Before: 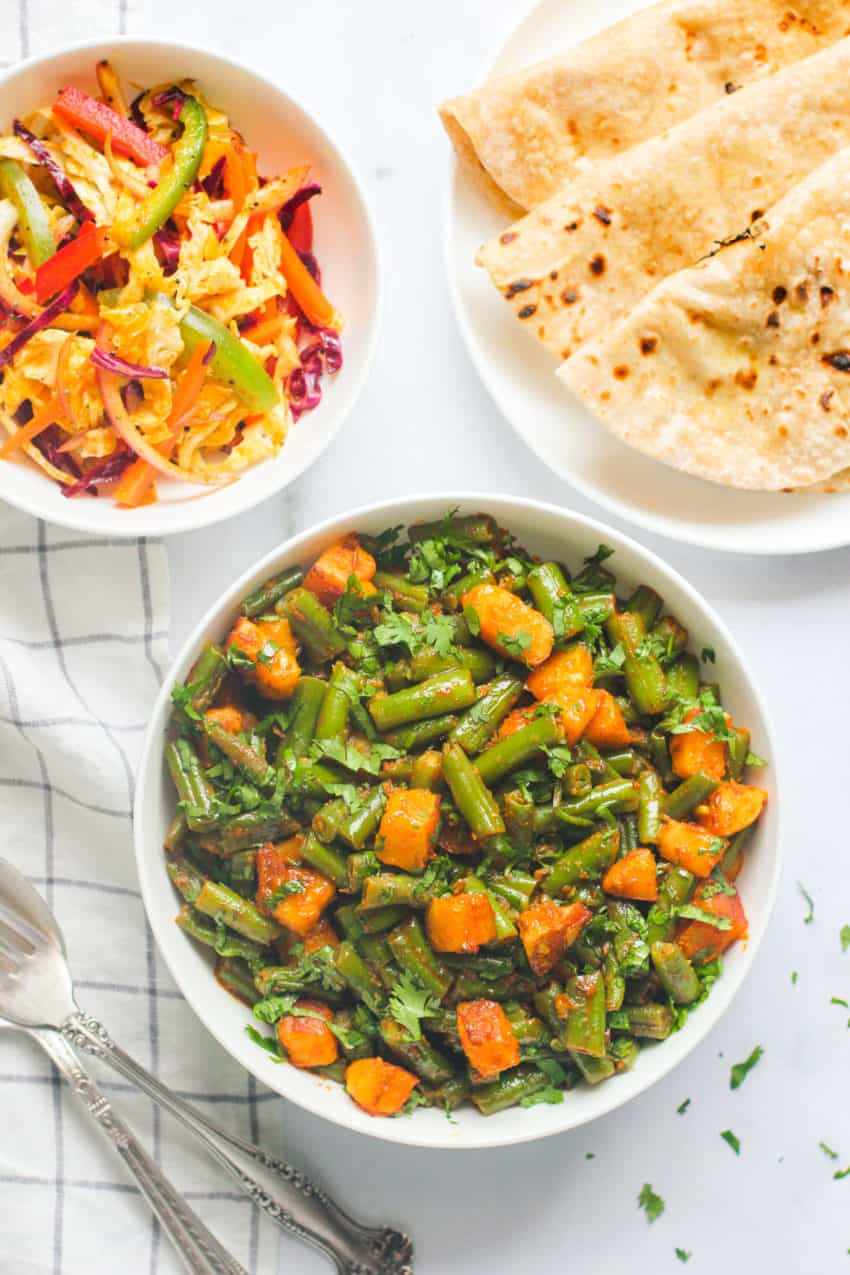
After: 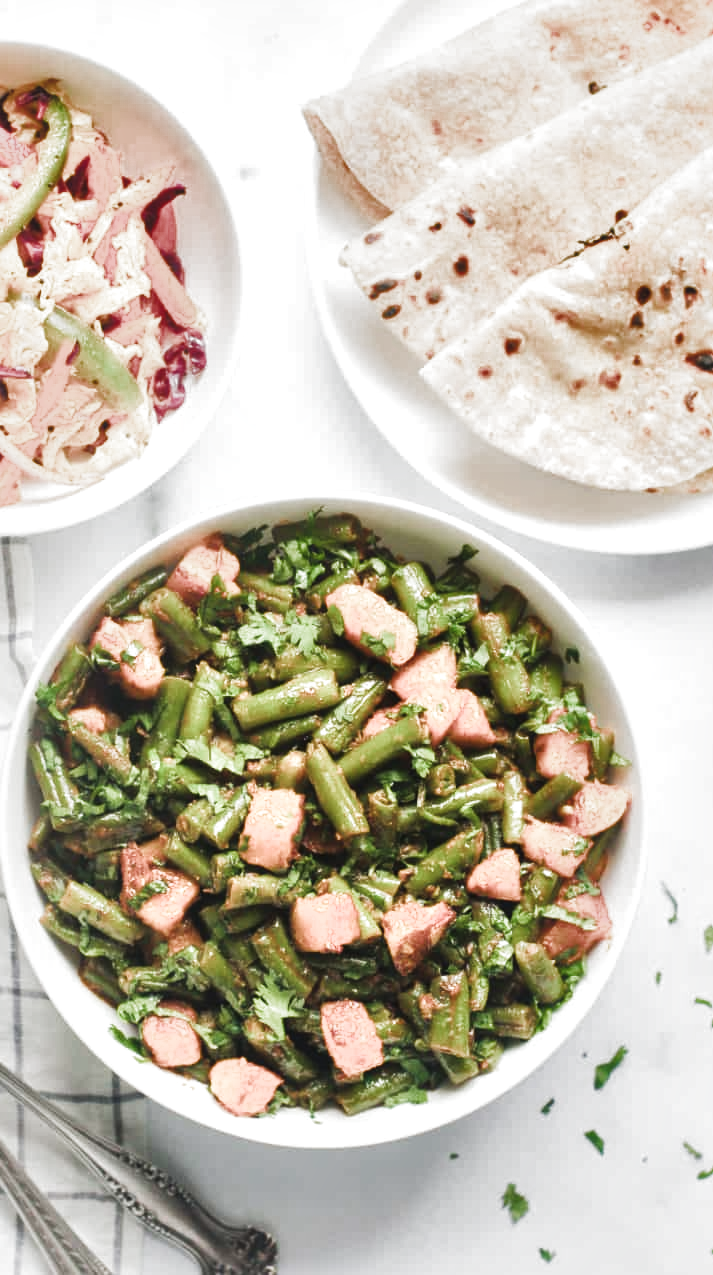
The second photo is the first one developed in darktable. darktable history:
exposure: black level correction -0.016, compensate exposure bias true, compensate highlight preservation false
local contrast: mode bilateral grid, contrast 70, coarseness 74, detail 180%, midtone range 0.2
filmic rgb: black relative exposure -7.99 EV, white relative exposure 2.47 EV, hardness 6.35, color science v5 (2021), contrast in shadows safe, contrast in highlights safe
crop: left 16.08%
